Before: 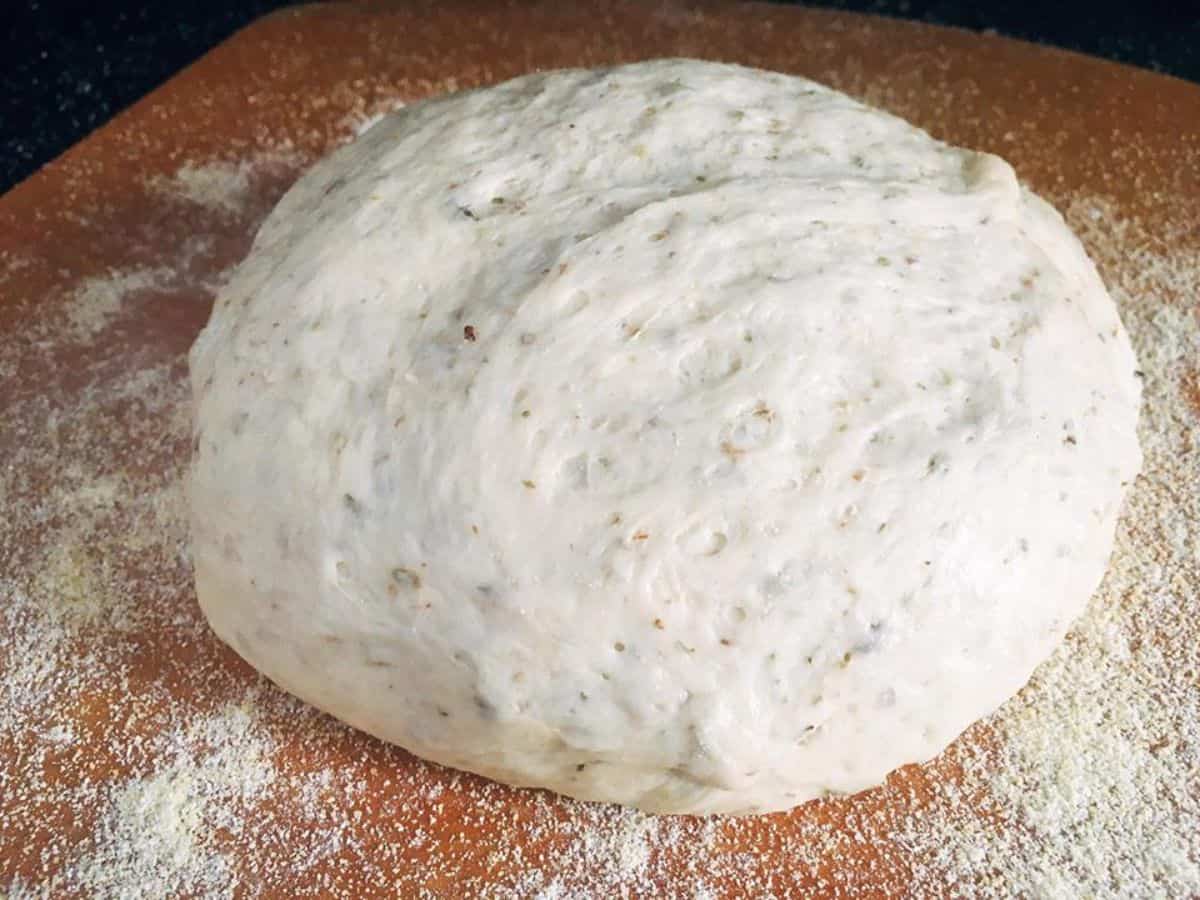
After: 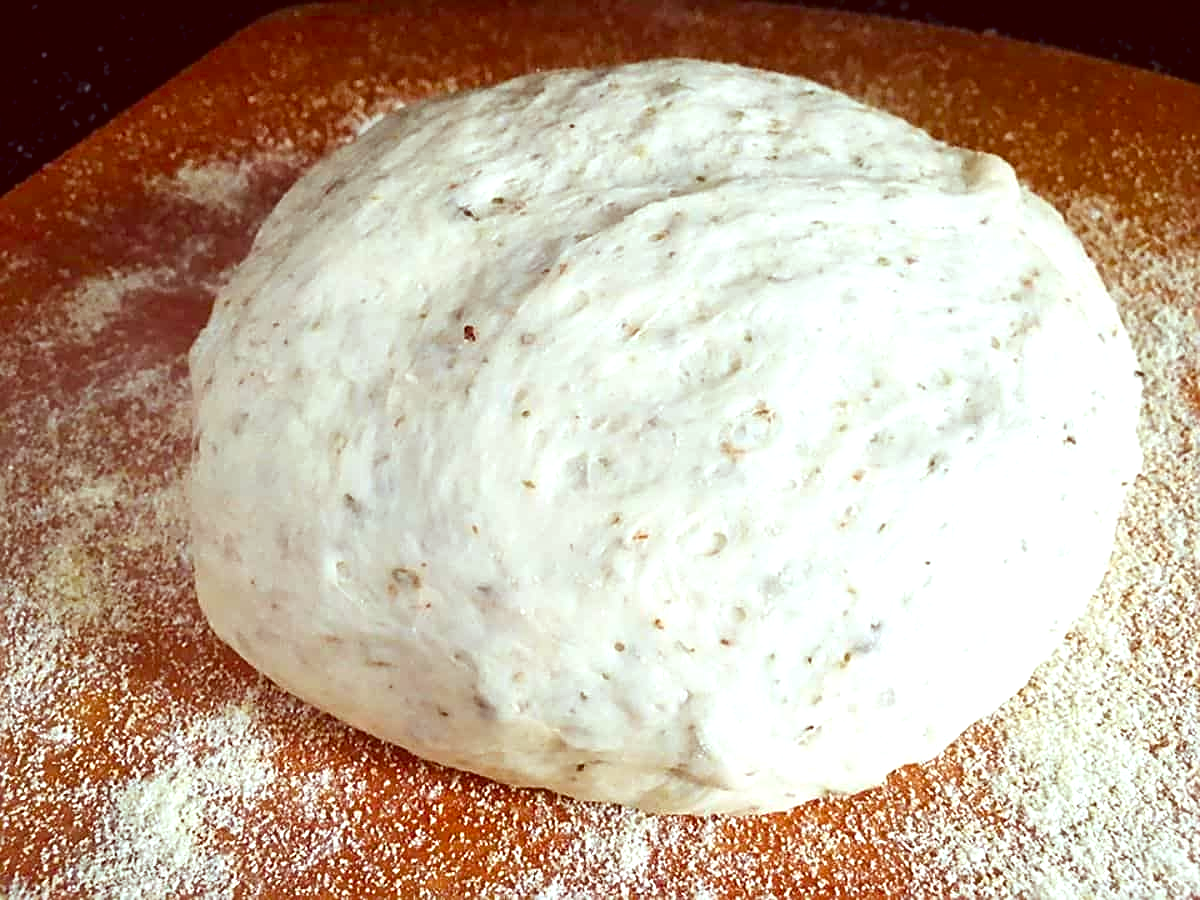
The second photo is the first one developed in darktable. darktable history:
color correction: highlights a* -7.23, highlights b* -0.161, shadows a* 20.08, shadows b* 11.73
color balance rgb: shadows lift › luminance -20%, power › hue 72.24°, highlights gain › luminance 15%, global offset › hue 171.6°, perceptual saturation grading › global saturation 14.09%, perceptual saturation grading › highlights -25%, perceptual saturation grading › shadows 25%, global vibrance 25%, contrast 10%
sharpen: on, module defaults
